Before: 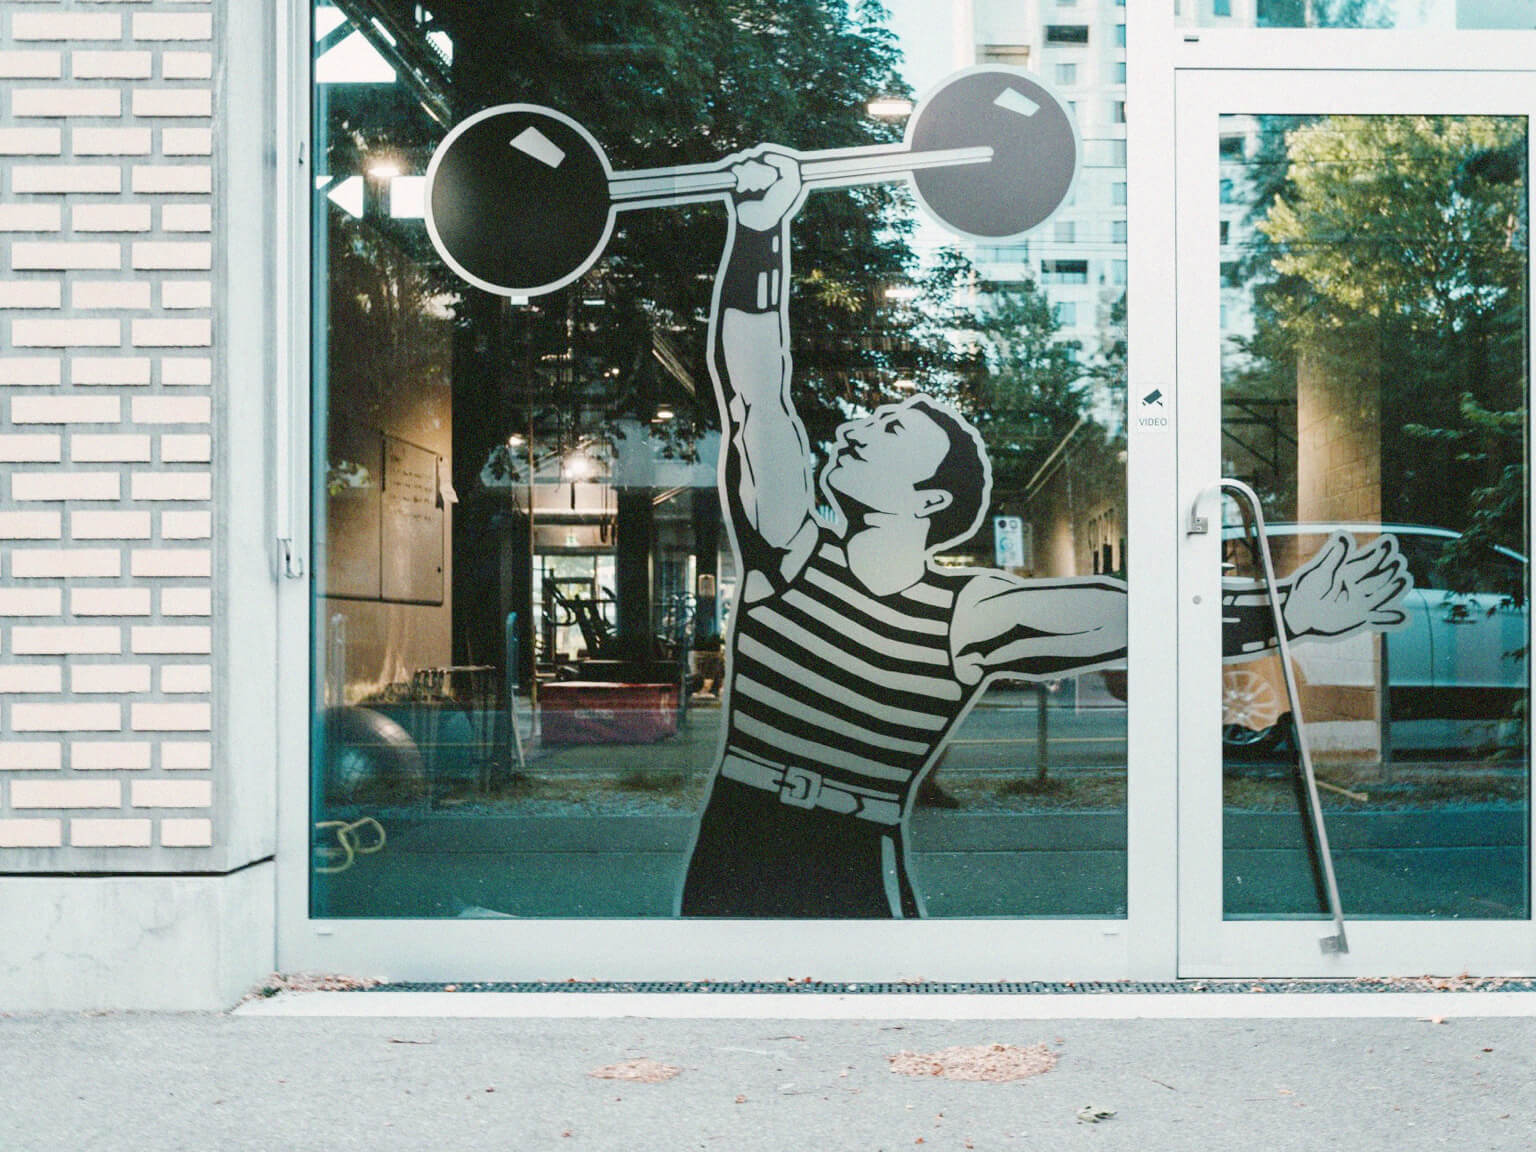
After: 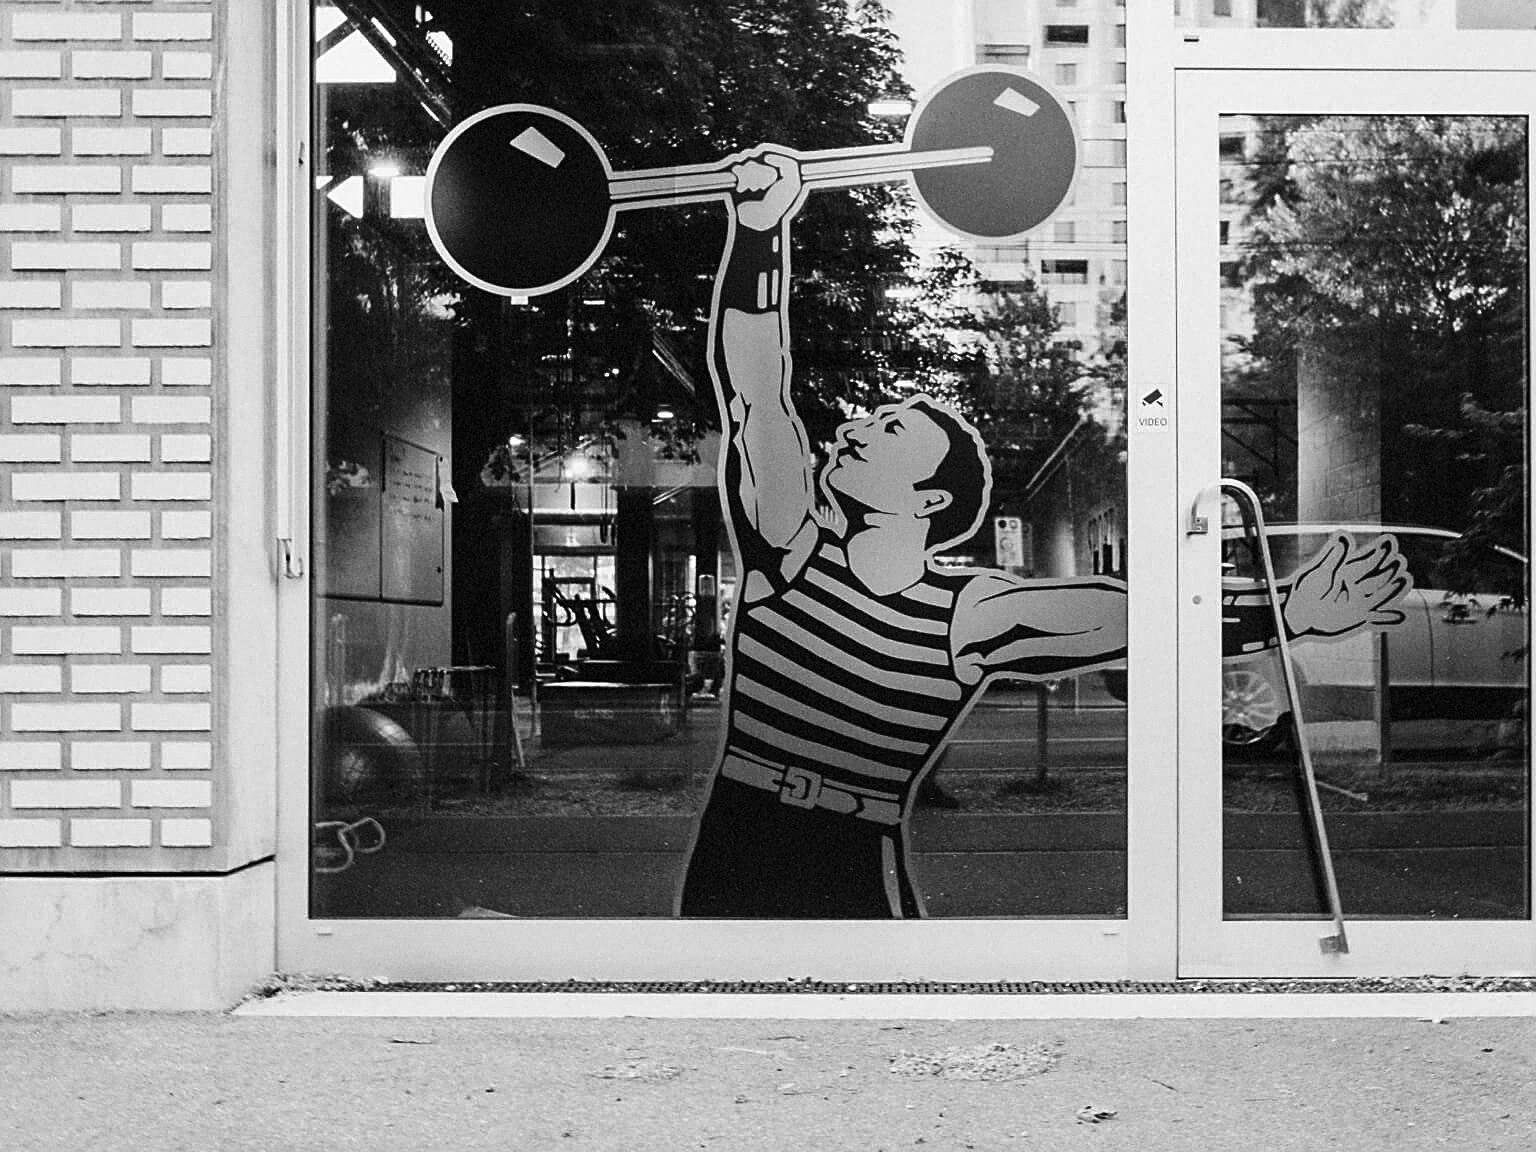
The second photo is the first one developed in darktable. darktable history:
contrast brightness saturation: contrast 0.1, brightness -0.26, saturation 0.14
grain: coarseness 14.57 ISO, strength 8.8%
monochrome: on, module defaults
sharpen: on, module defaults
